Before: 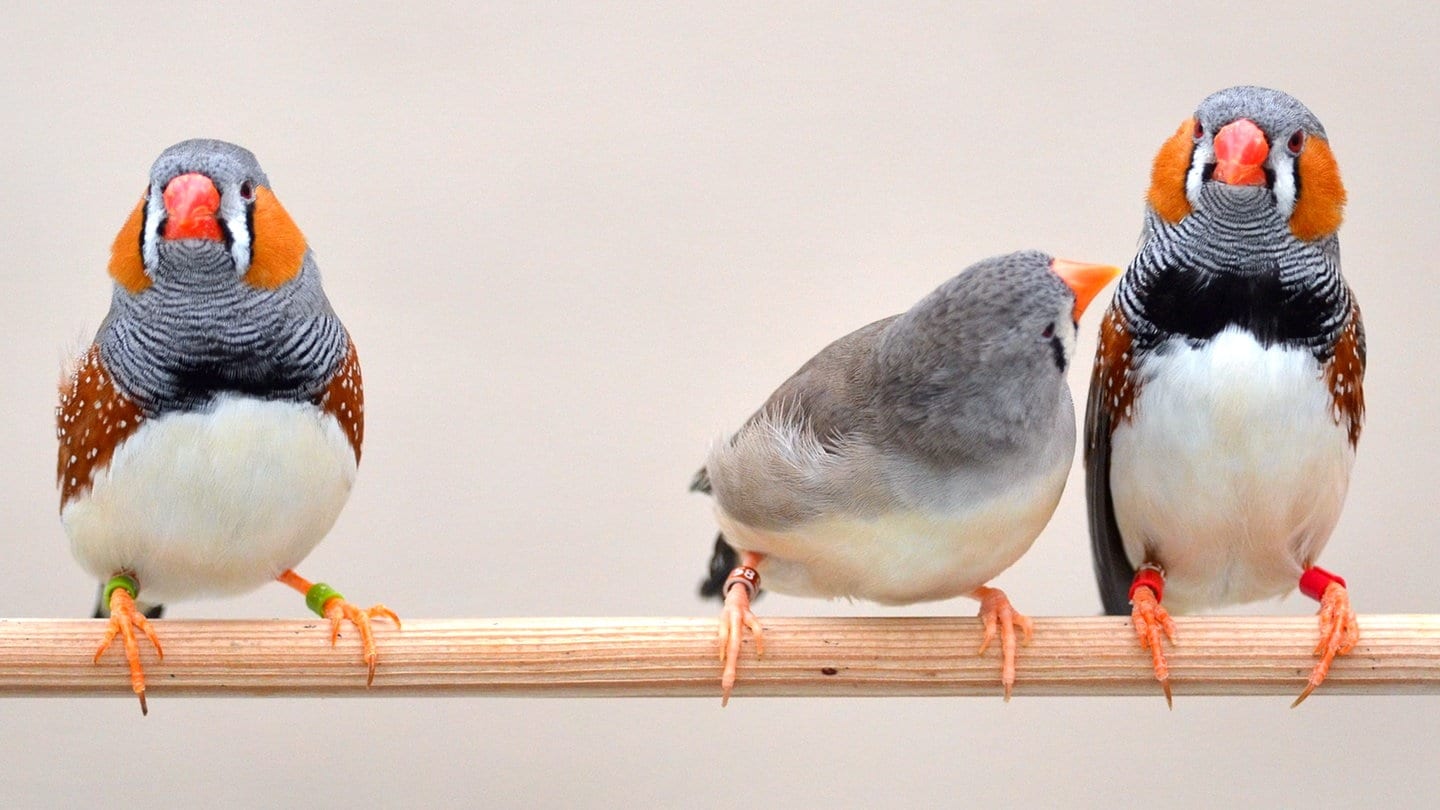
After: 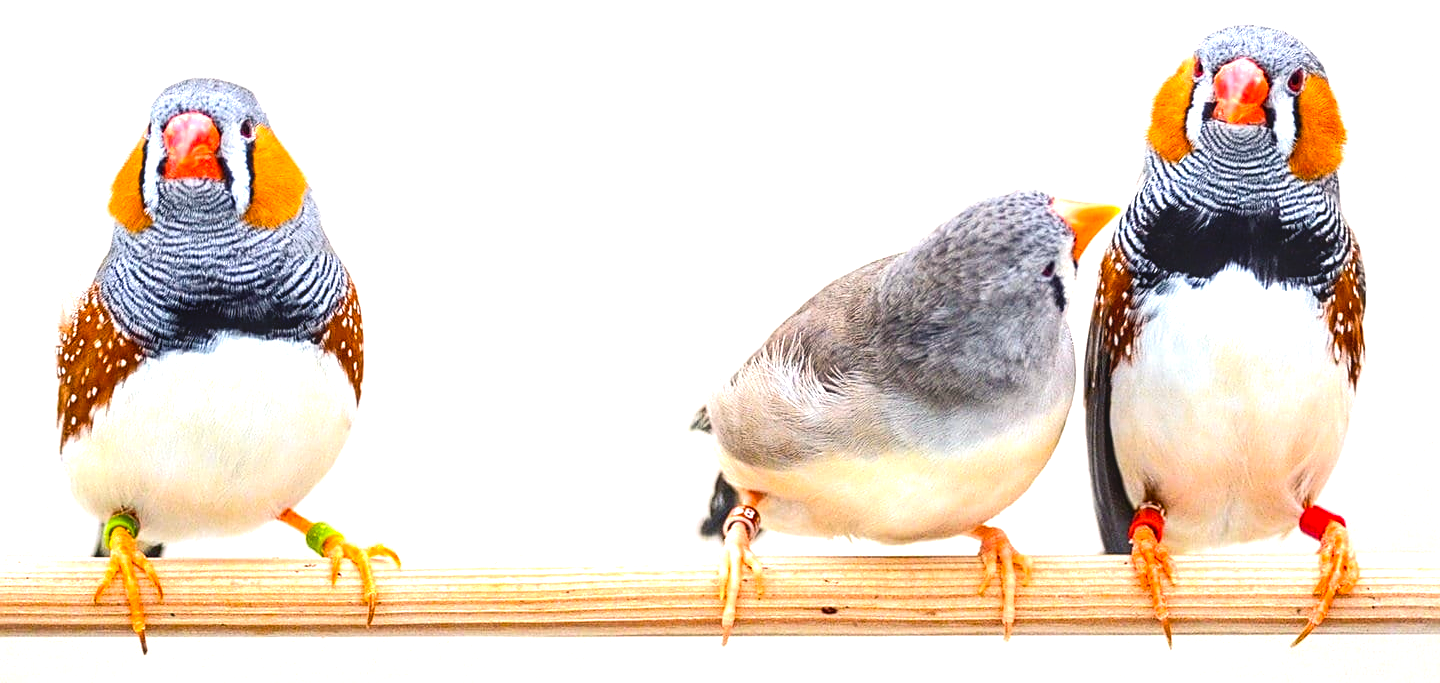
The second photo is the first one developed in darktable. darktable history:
exposure: black level correction 0, exposure 0.499 EV, compensate exposure bias true, compensate highlight preservation false
local contrast: on, module defaults
crop: top 7.599%, bottom 8.046%
shadows and highlights: shadows -31.07, highlights 30.32
sharpen: on, module defaults
color balance rgb: shadows lift › chroma 4.237%, shadows lift › hue 255.13°, highlights gain › luminance 17.807%, linear chroma grading › global chroma 19.611%, perceptual saturation grading › global saturation 19.767%, contrast 4.211%
